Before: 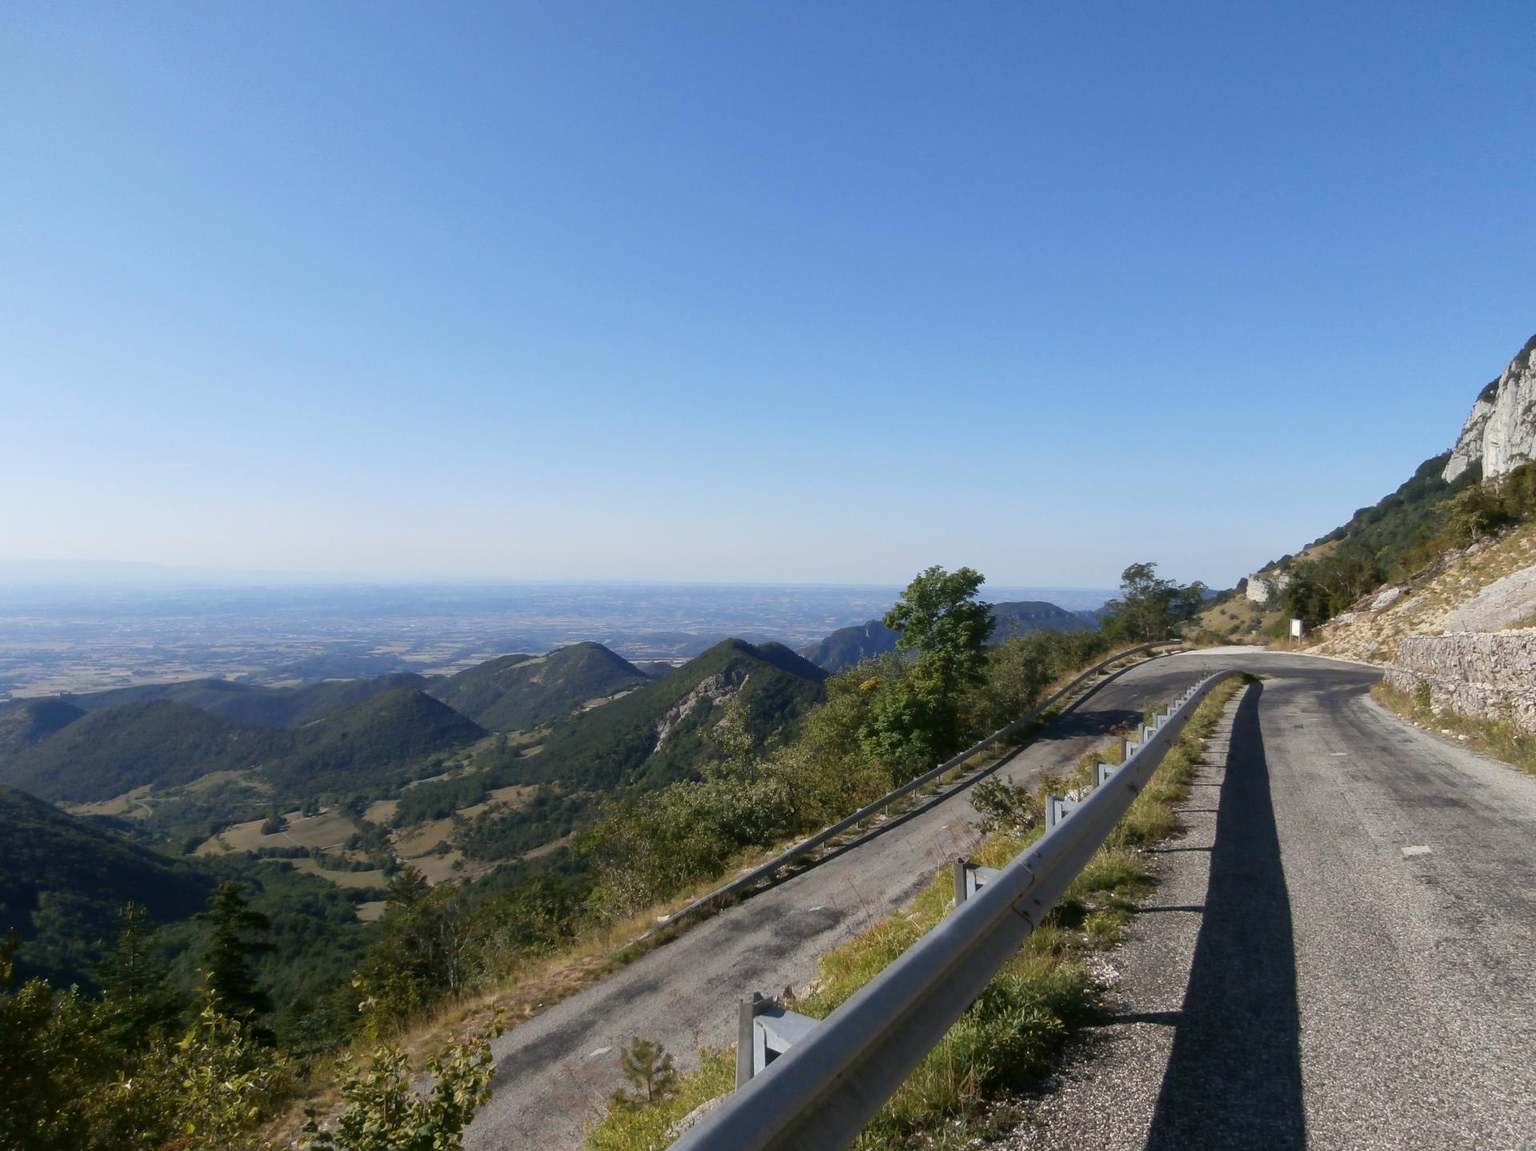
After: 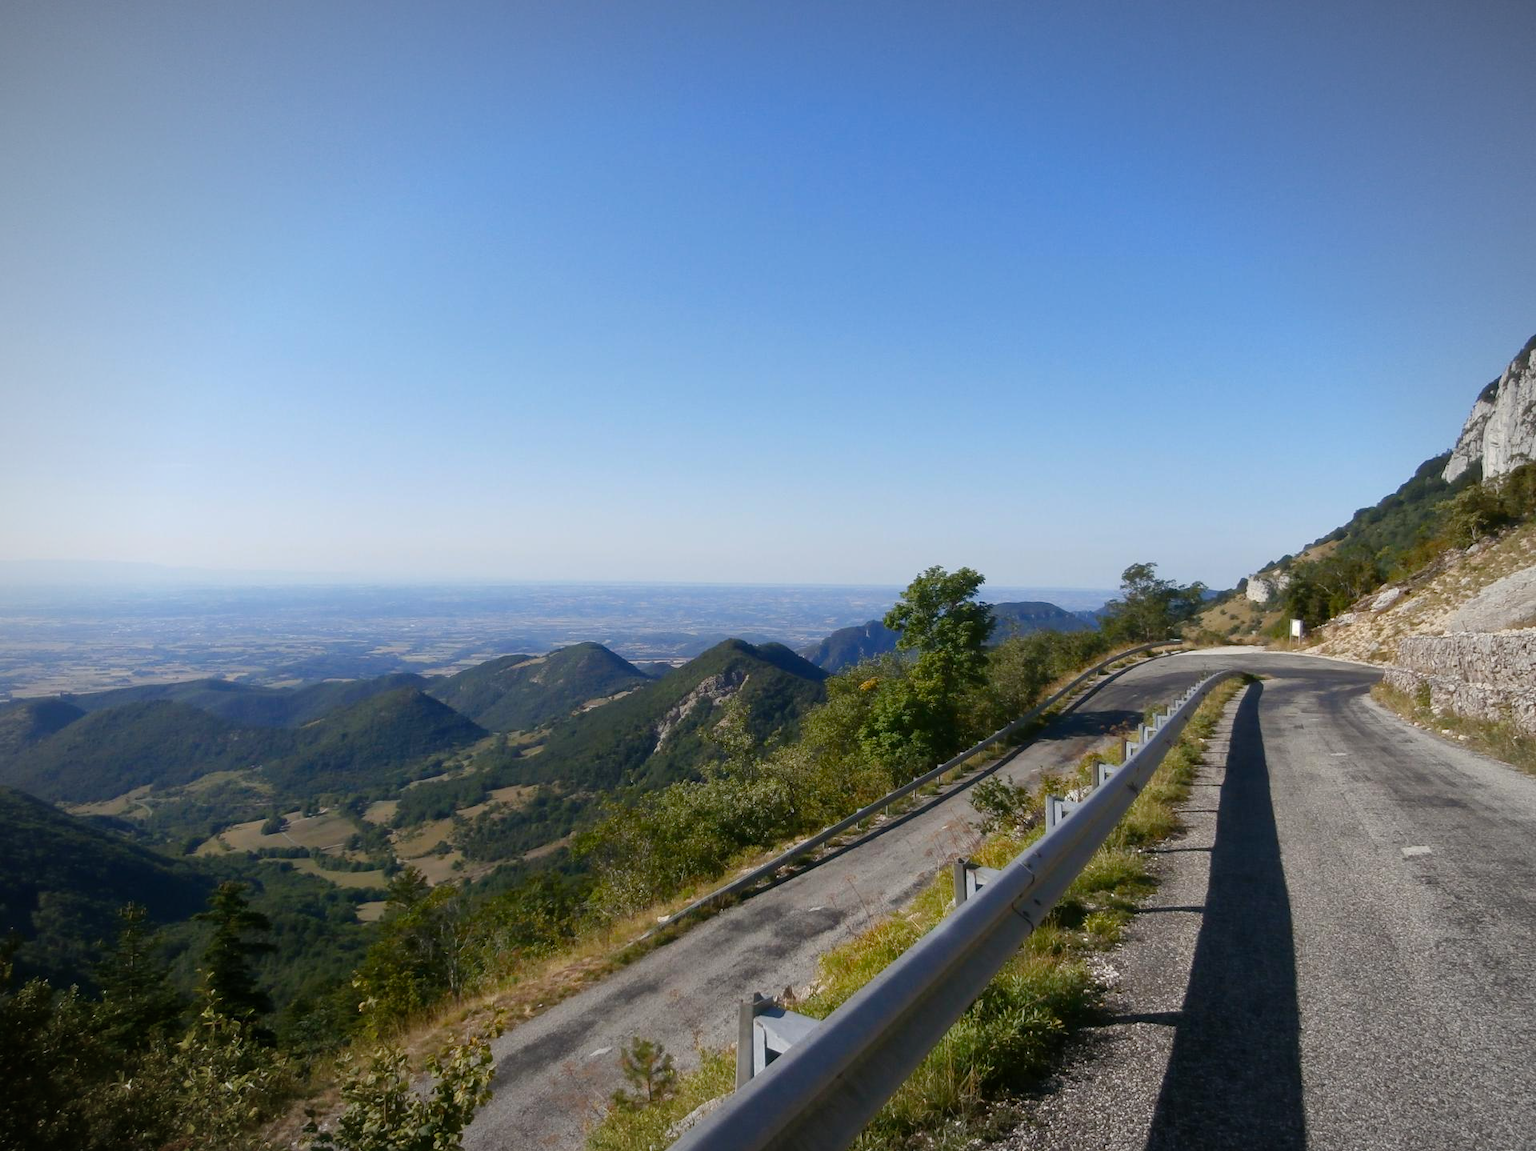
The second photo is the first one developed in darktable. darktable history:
vignetting: fall-off radius 60%, automatic ratio true
color balance rgb: perceptual saturation grading › global saturation 20%, perceptual saturation grading › highlights -25%, perceptual saturation grading › shadows 25%
